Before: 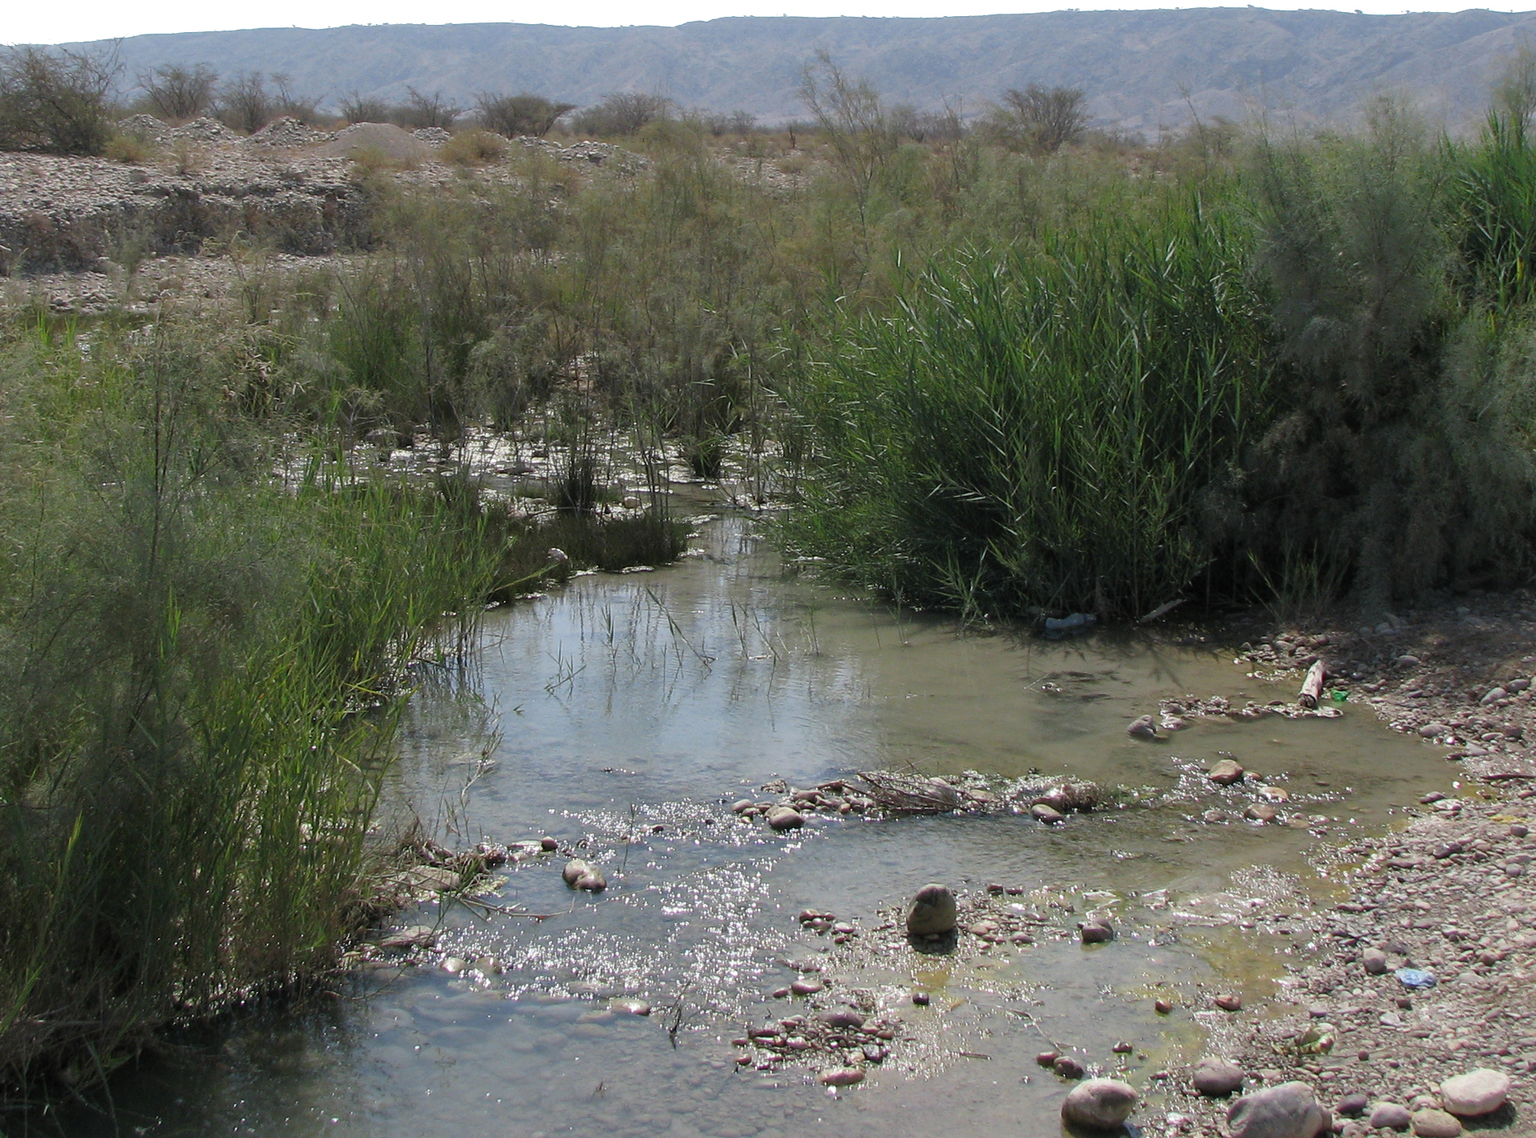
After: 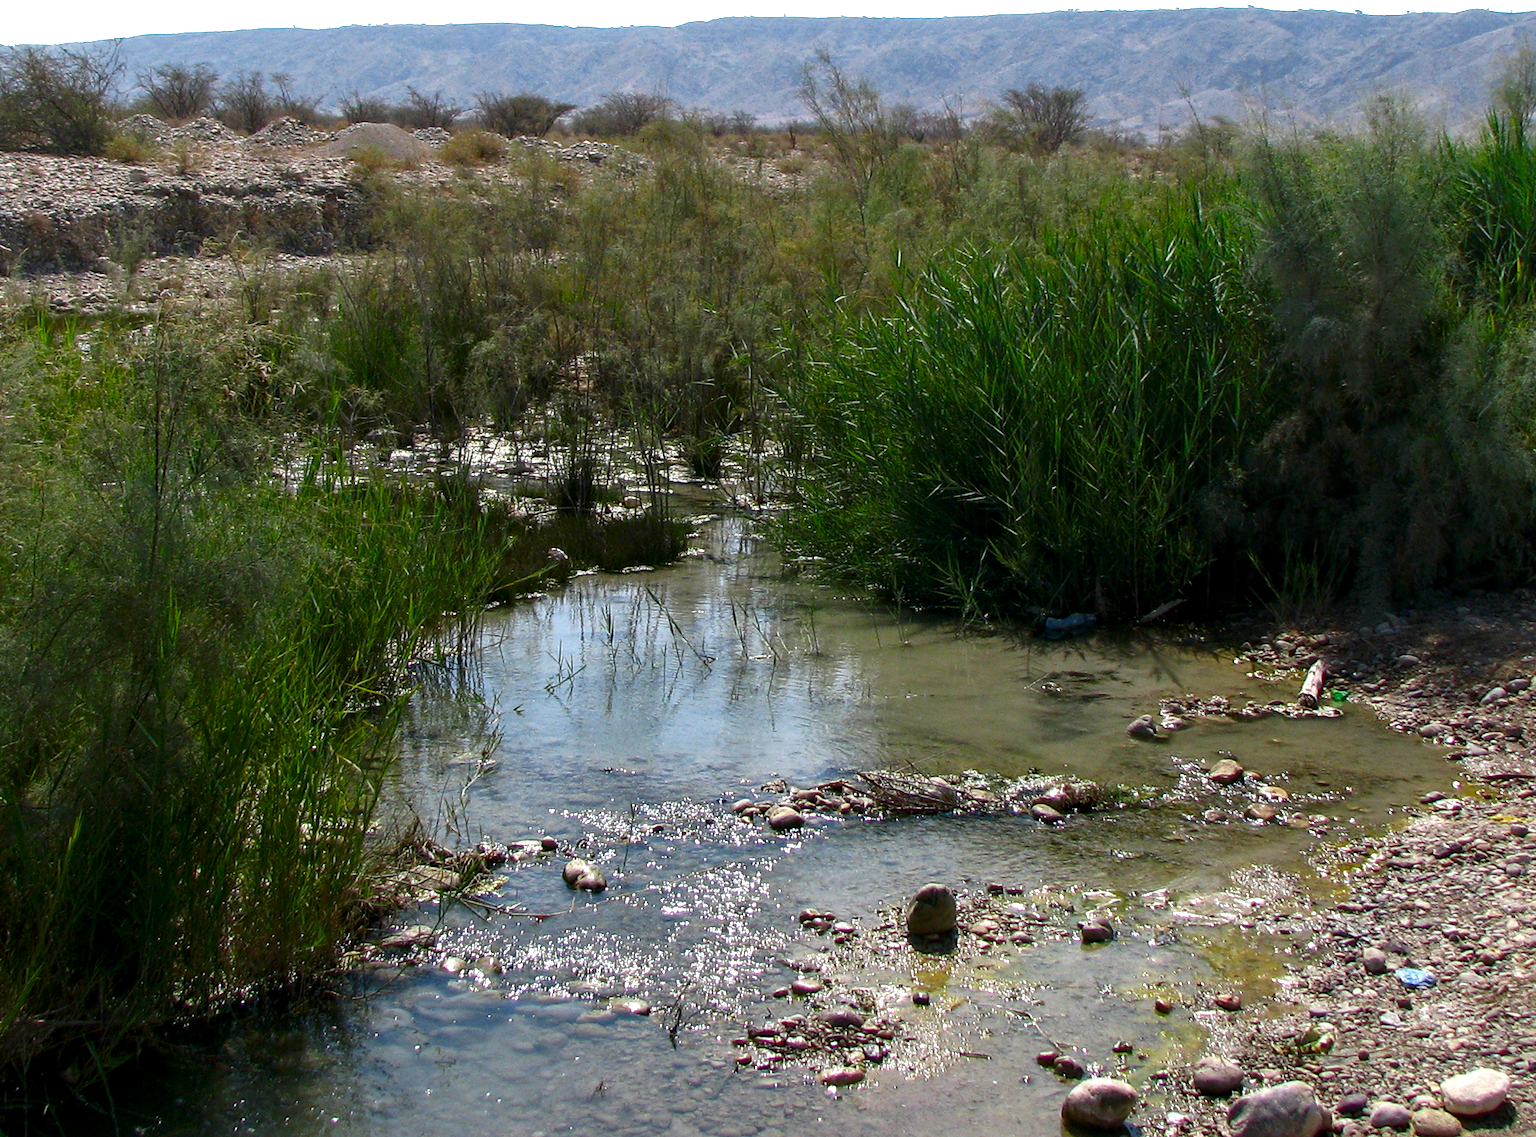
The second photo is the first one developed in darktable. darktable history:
exposure: black level correction 0.001, exposure 0.5 EV, compensate exposure bias true, compensate highlight preservation false
contrast brightness saturation: contrast 0.1, brightness -0.26, saturation 0.14
local contrast: on, module defaults
color balance rgb: perceptual saturation grading › global saturation 25%, global vibrance 10%
